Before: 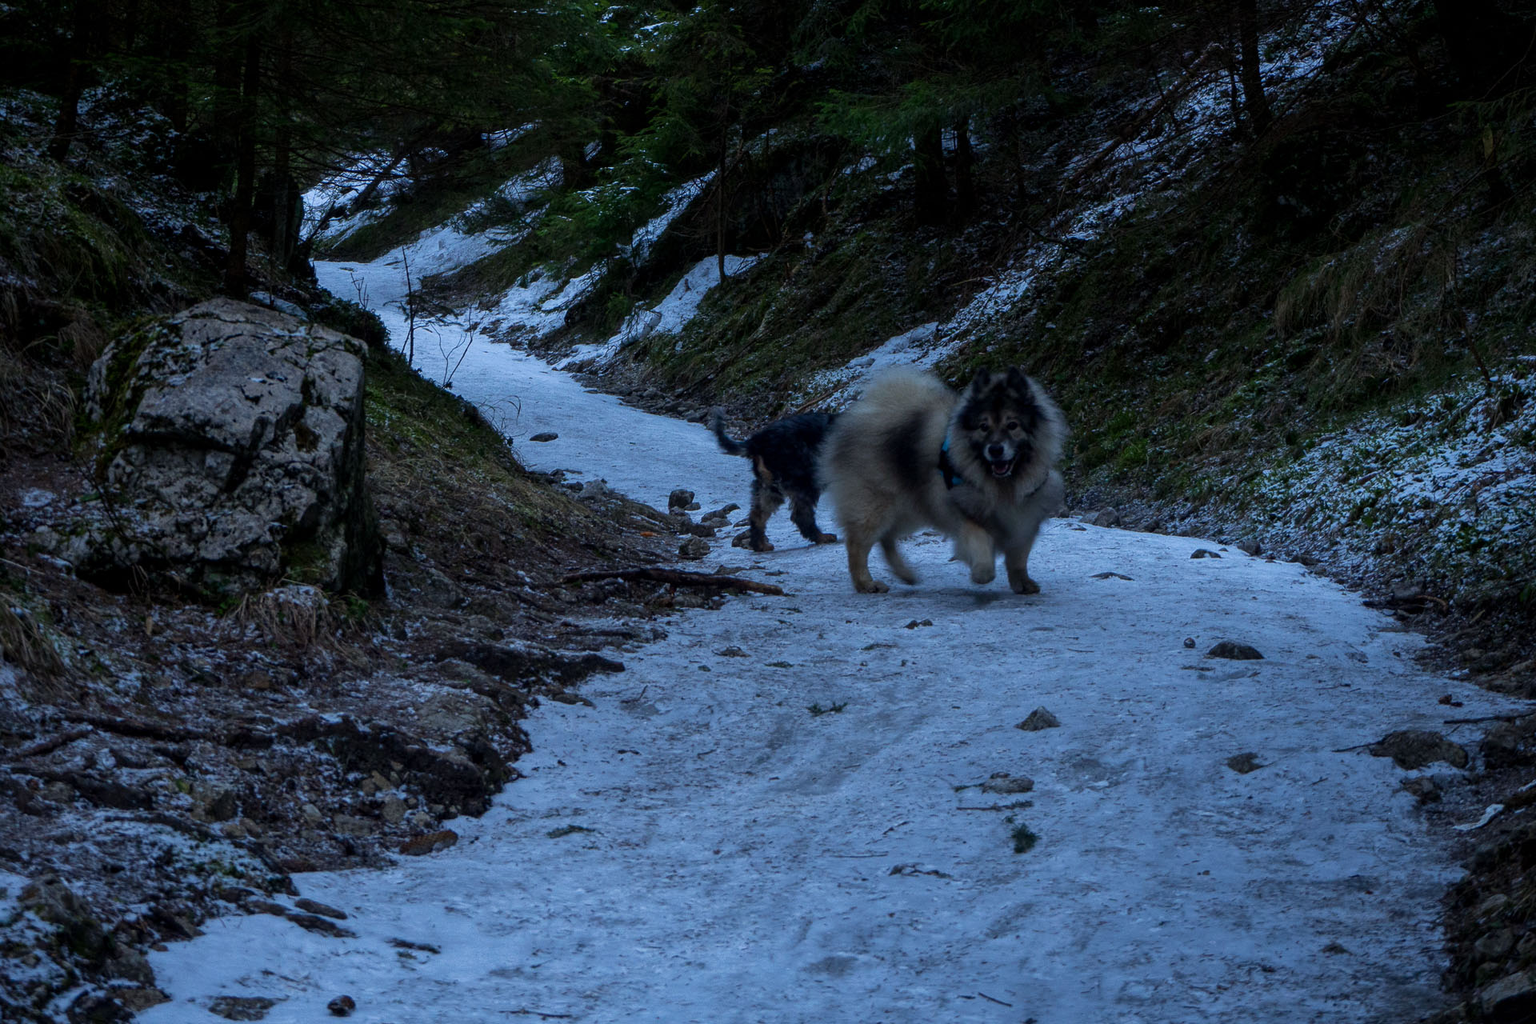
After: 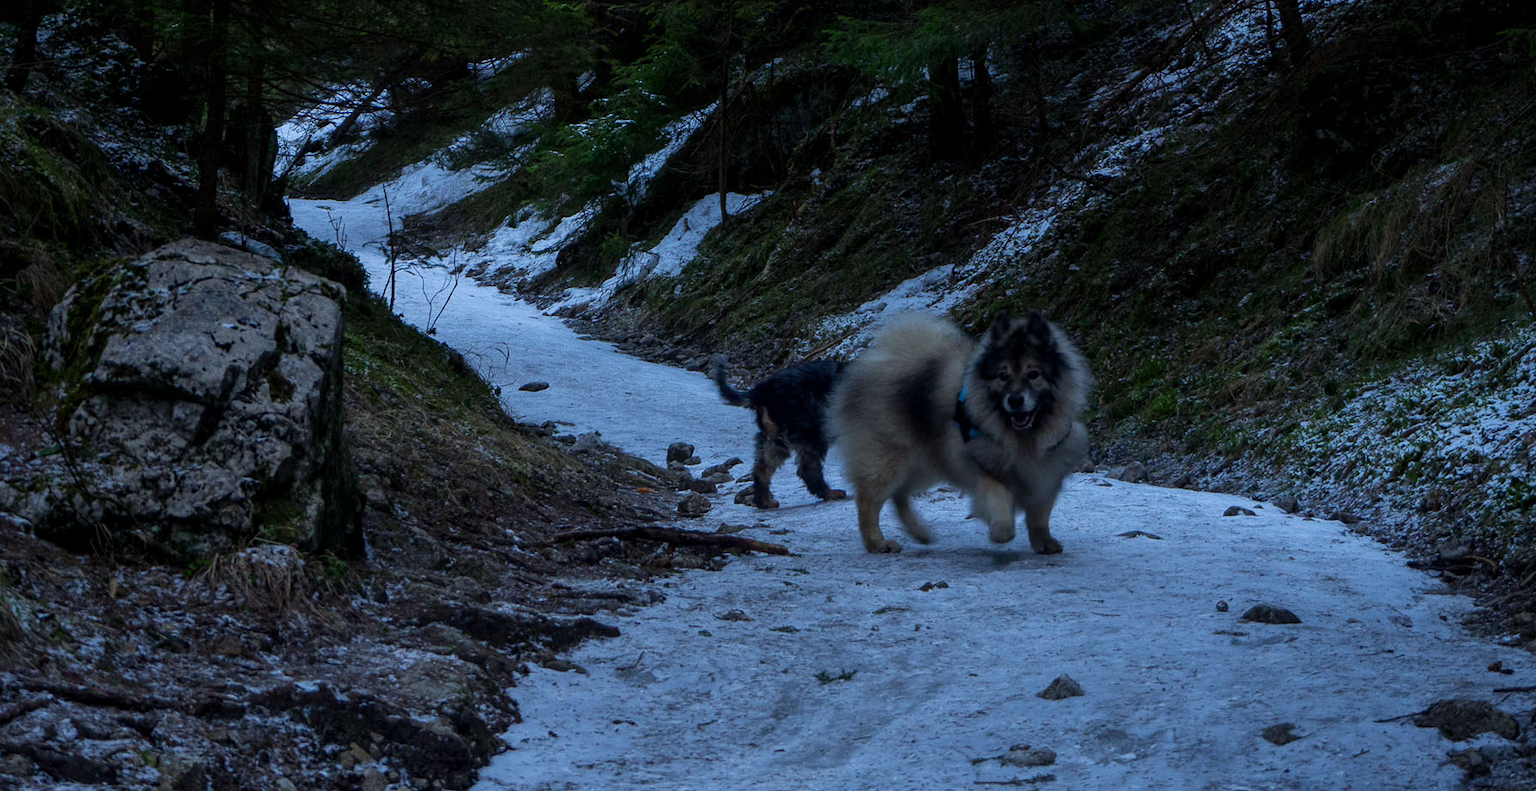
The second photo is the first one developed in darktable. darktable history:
crop: left 2.849%, top 7.287%, right 3.326%, bottom 20.142%
